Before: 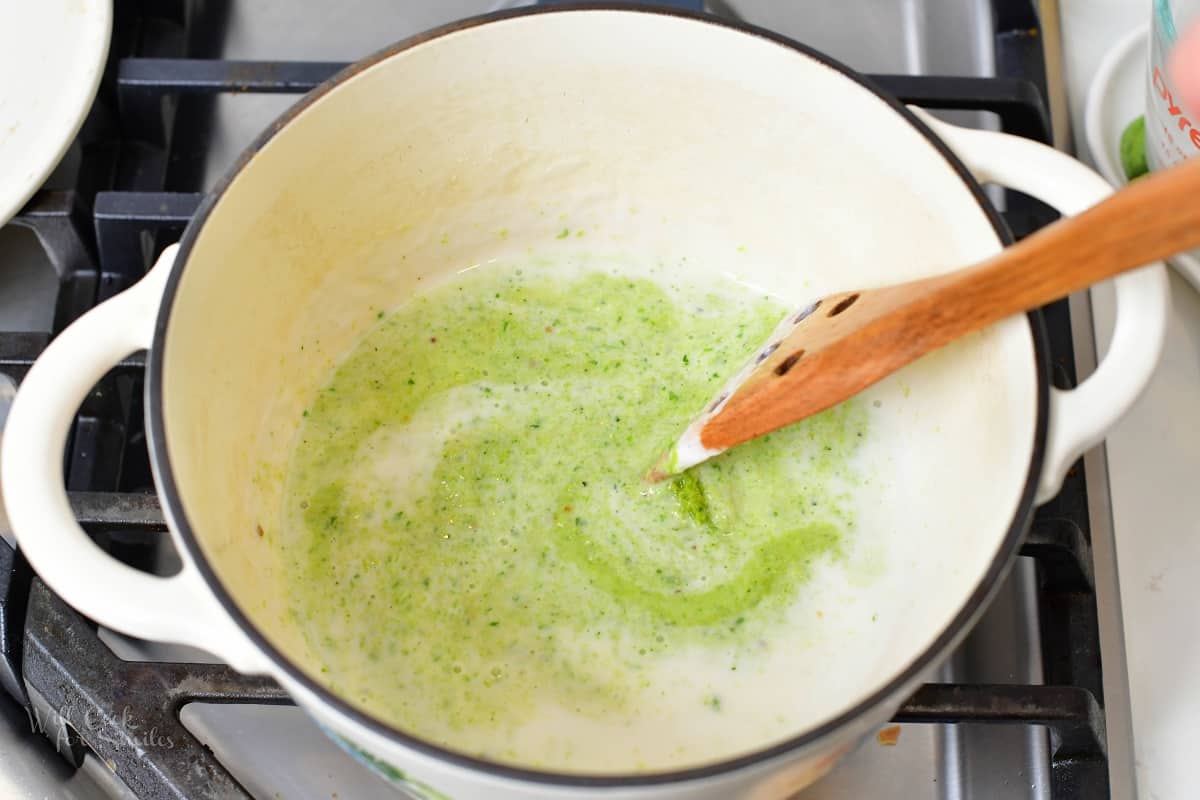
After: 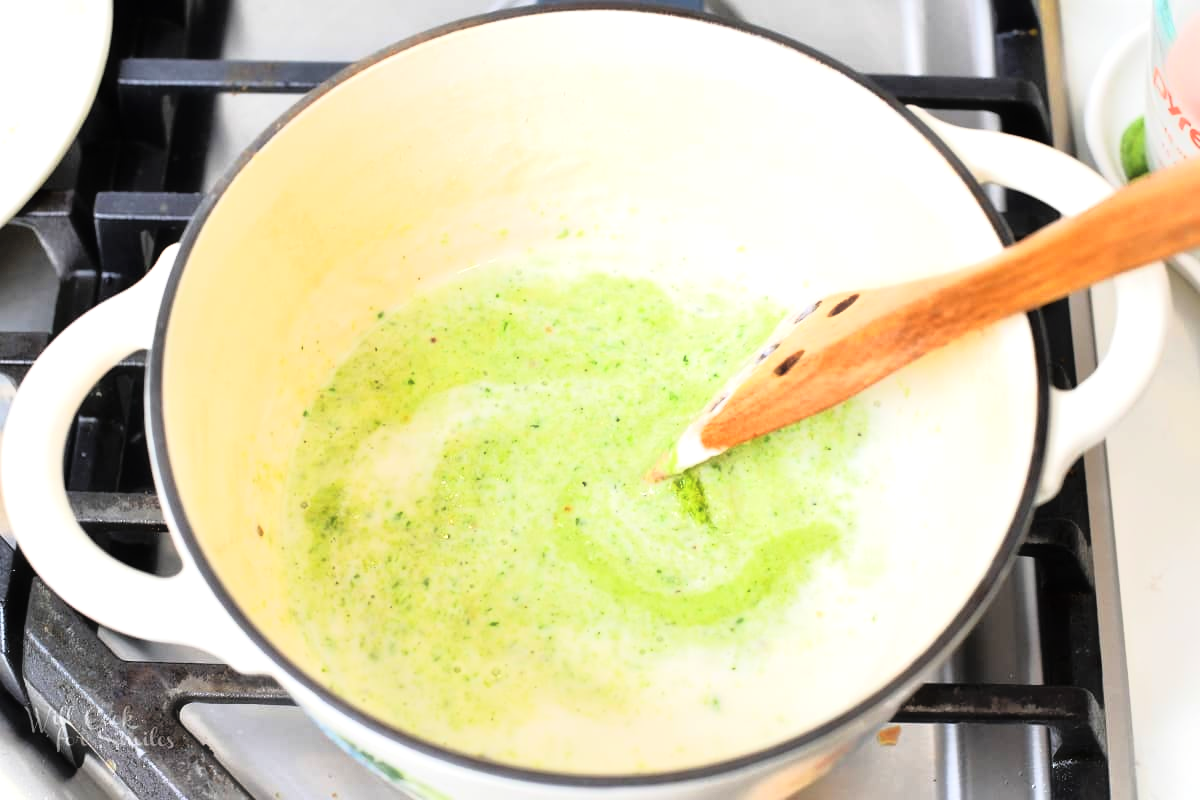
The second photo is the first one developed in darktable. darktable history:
tone curve: curves: ch0 [(0, 0) (0.105, 0.044) (0.195, 0.128) (0.283, 0.283) (0.384, 0.404) (0.485, 0.531) (0.638, 0.681) (0.795, 0.879) (1, 0.977)]; ch1 [(0, 0) (0.161, 0.092) (0.35, 0.33) (0.379, 0.401) (0.456, 0.469) (0.498, 0.503) (0.531, 0.537) (0.596, 0.621) (0.635, 0.671) (1, 1)]; ch2 [(0, 0) (0.371, 0.362) (0.437, 0.437) (0.483, 0.484) (0.53, 0.515) (0.56, 0.58) (0.622, 0.606) (1, 1)], color space Lab, linked channels, preserve colors none
exposure: black level correction 0, exposure 0.5 EV, compensate highlight preservation false
haze removal: strength -0.097, compatibility mode true, adaptive false
